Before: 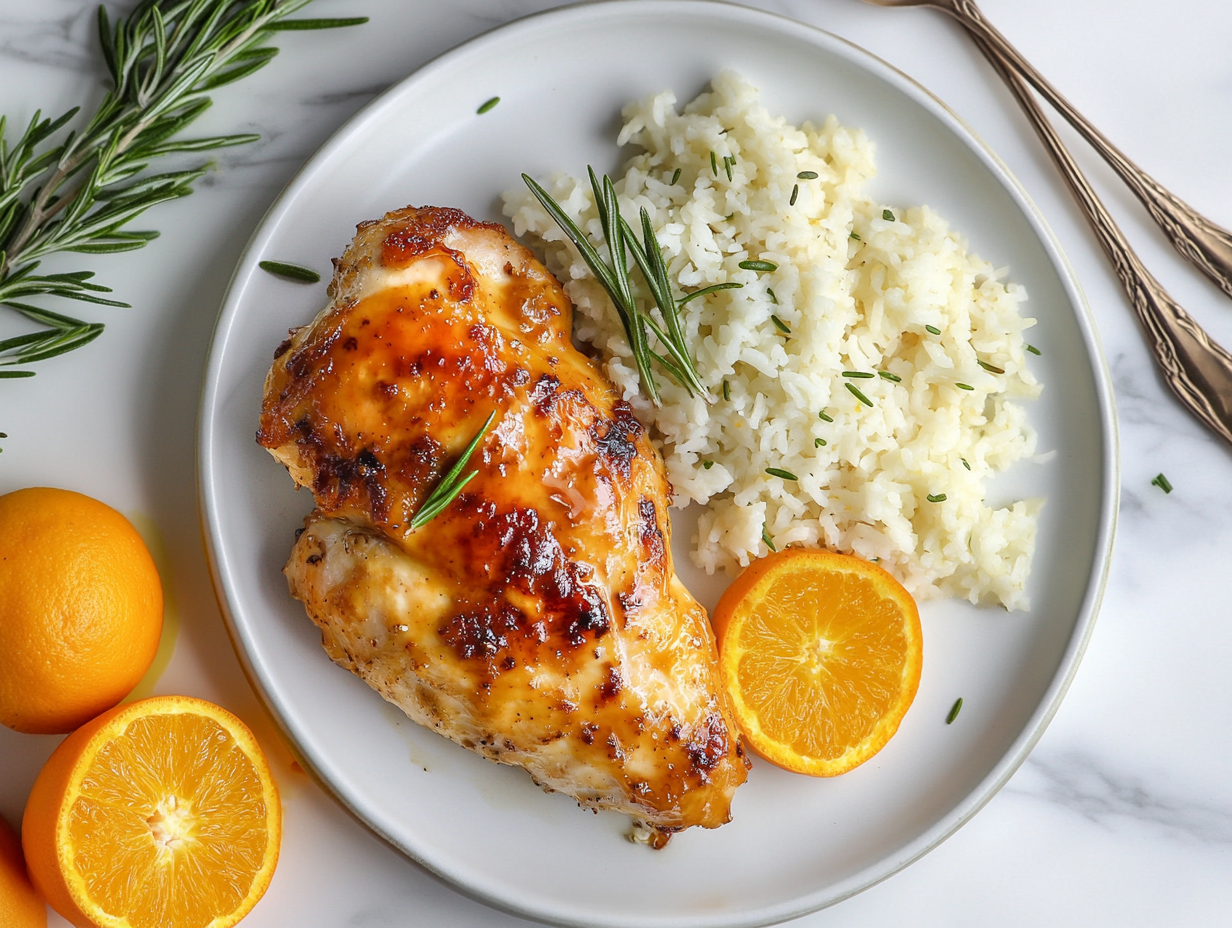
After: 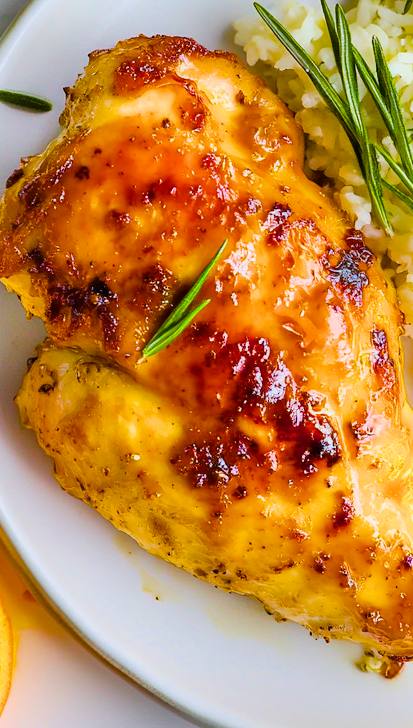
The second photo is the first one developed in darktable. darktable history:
filmic rgb: black relative exposure -7.65 EV, white relative exposure 4.56 EV, hardness 3.61, color science v6 (2022)
color balance rgb: linear chroma grading › global chroma 42%, perceptual saturation grading › global saturation 42%, perceptual brilliance grading › global brilliance 25%, global vibrance 33%
crop and rotate: left 21.77%, top 18.528%, right 44.676%, bottom 2.997%
